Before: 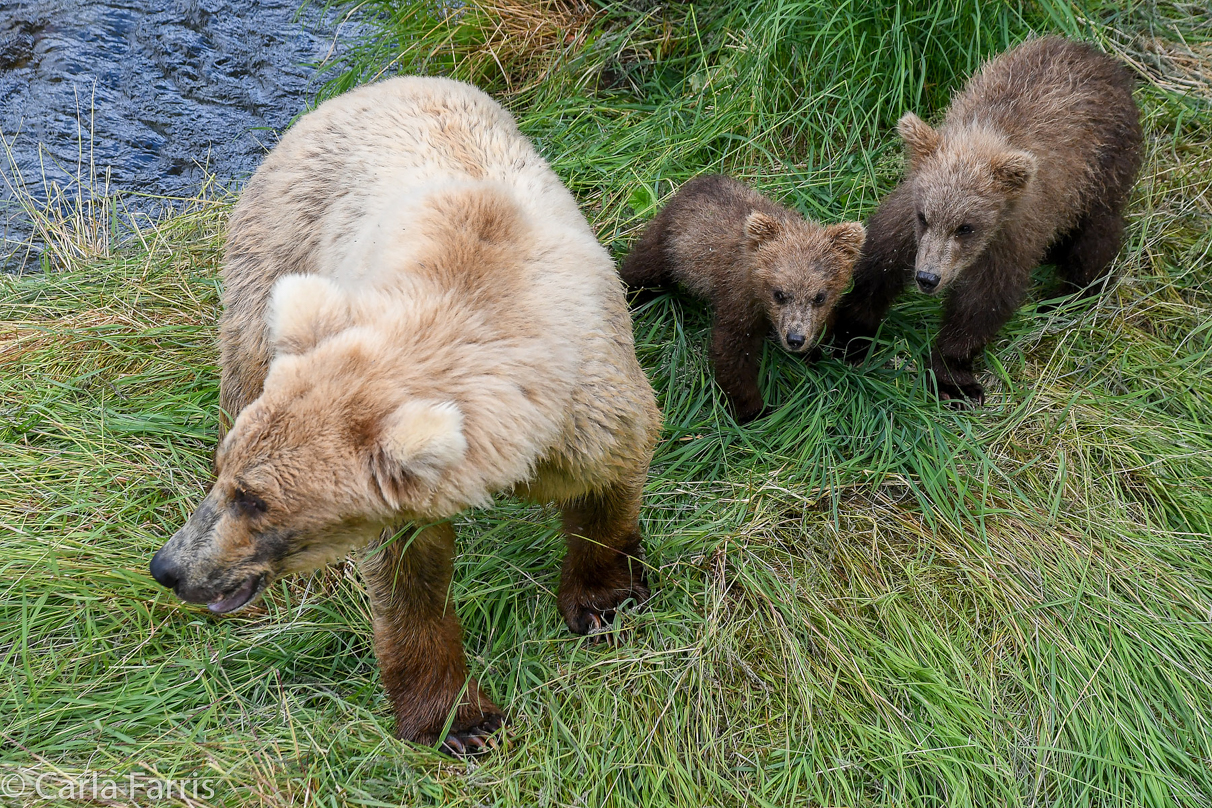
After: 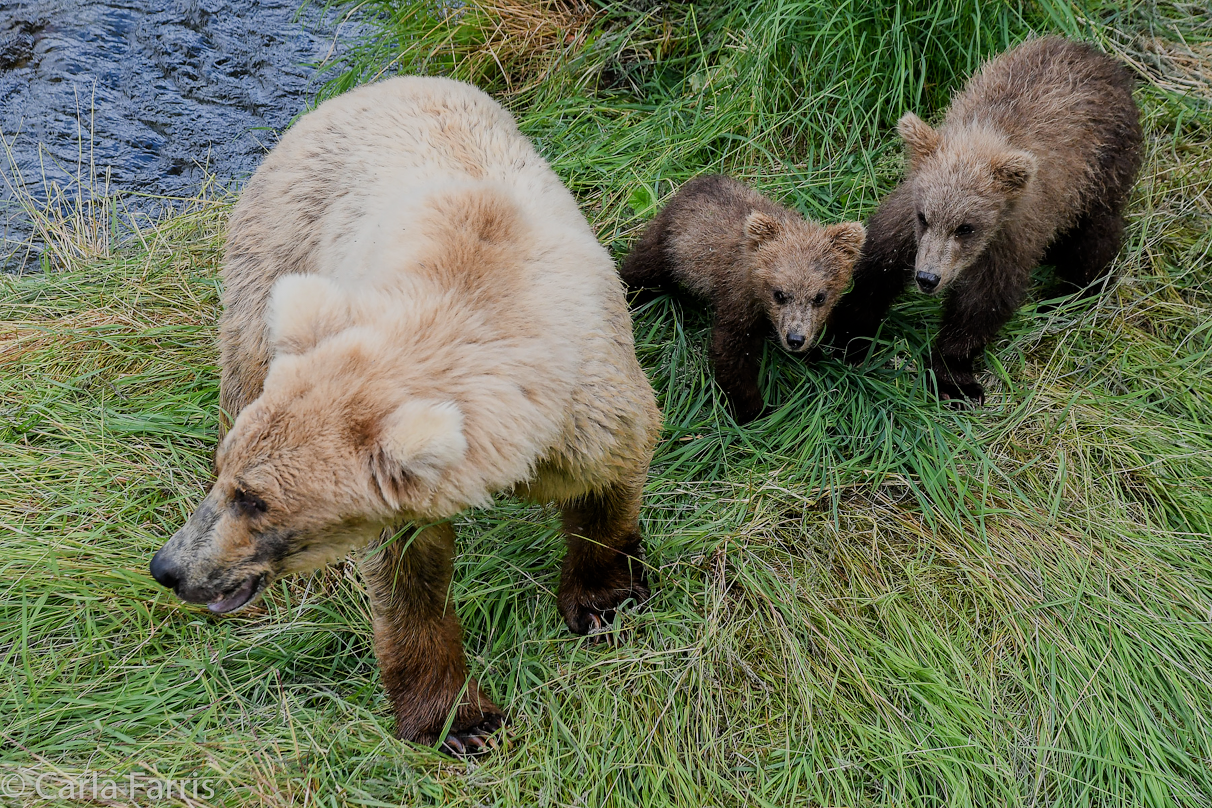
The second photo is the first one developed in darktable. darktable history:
filmic rgb: black relative exposure -7.65 EV, white relative exposure 4.56 EV, hardness 3.61
white balance: emerald 1
